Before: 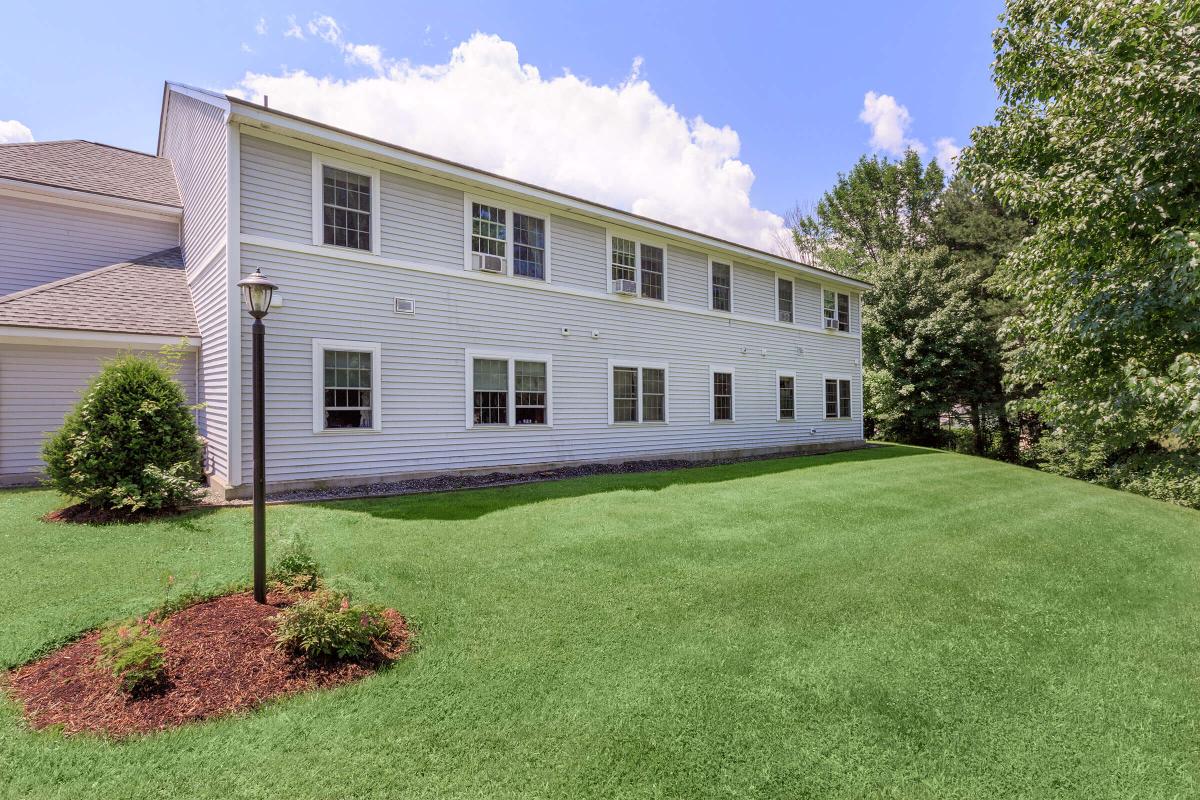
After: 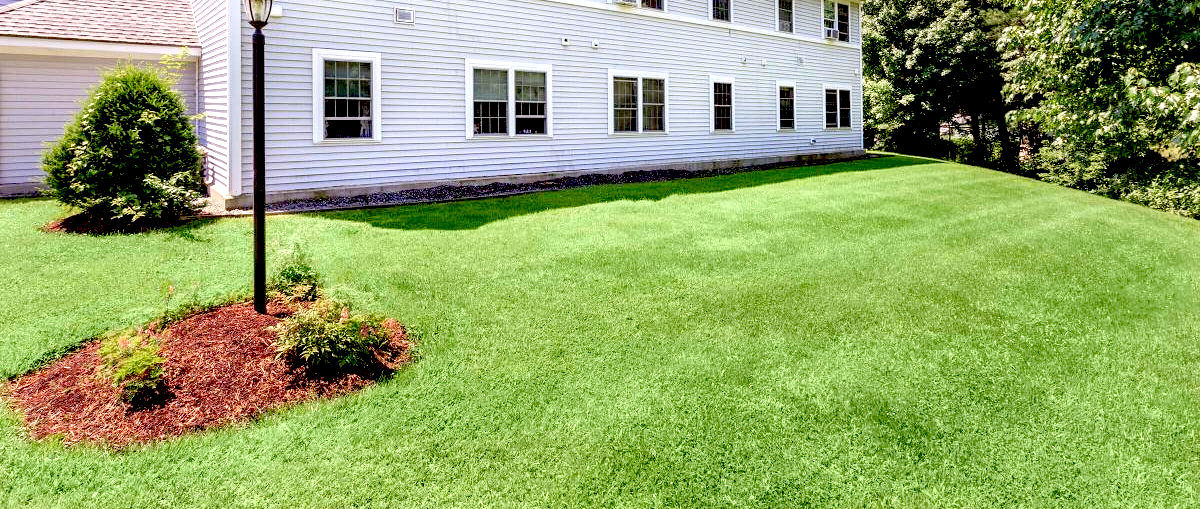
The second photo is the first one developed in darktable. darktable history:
crop and rotate: top 36.363%
exposure: black level correction 0.035, exposure 0.906 EV, compensate exposure bias true, compensate highlight preservation false
